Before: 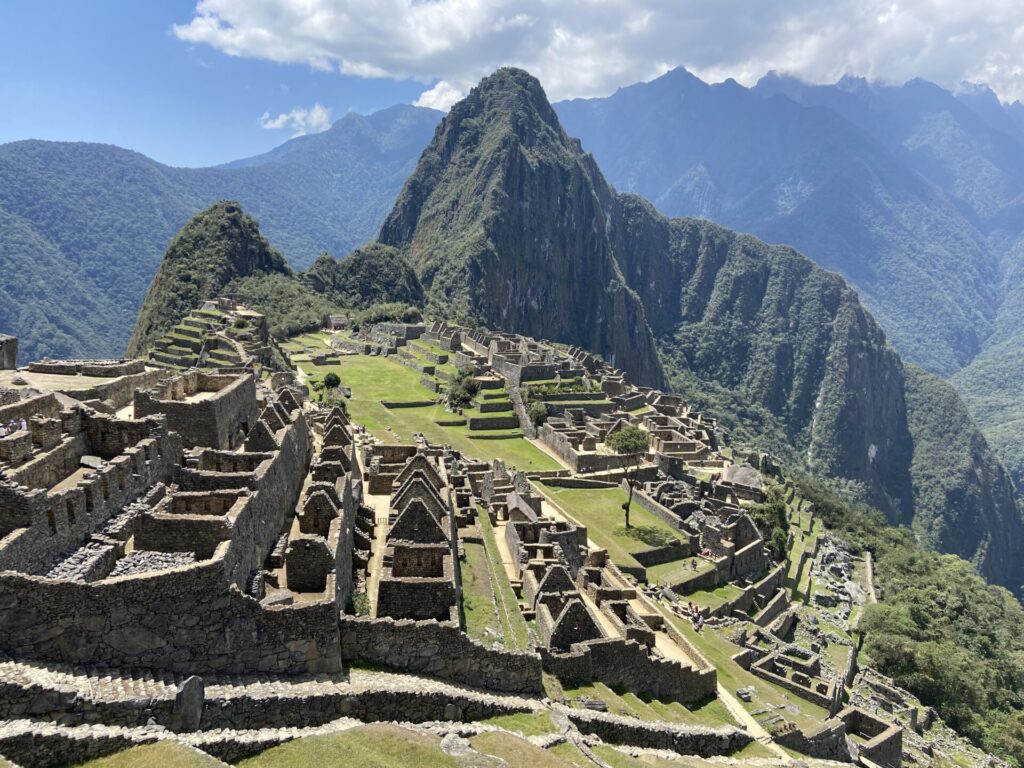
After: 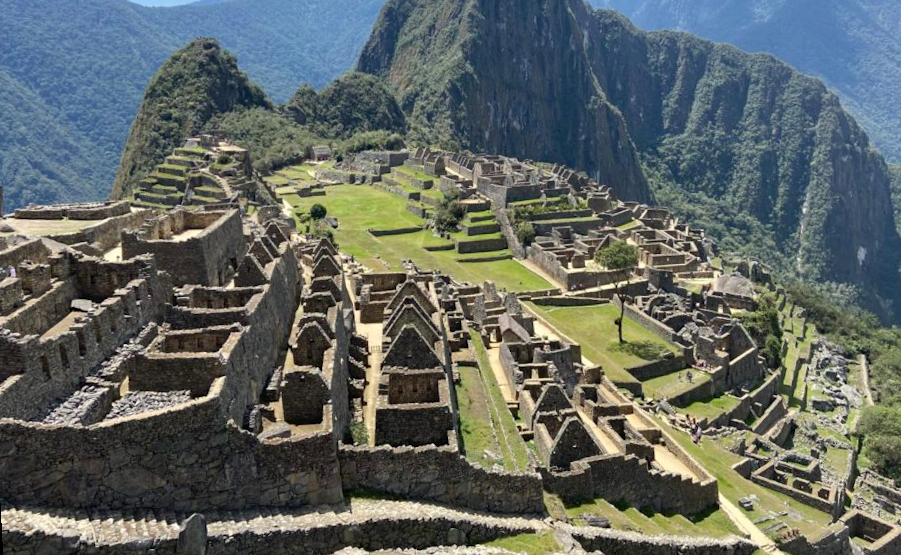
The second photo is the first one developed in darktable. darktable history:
crop: top 20.916%, right 9.437%, bottom 0.316%
rotate and perspective: rotation -3°, crop left 0.031, crop right 0.968, crop top 0.07, crop bottom 0.93
